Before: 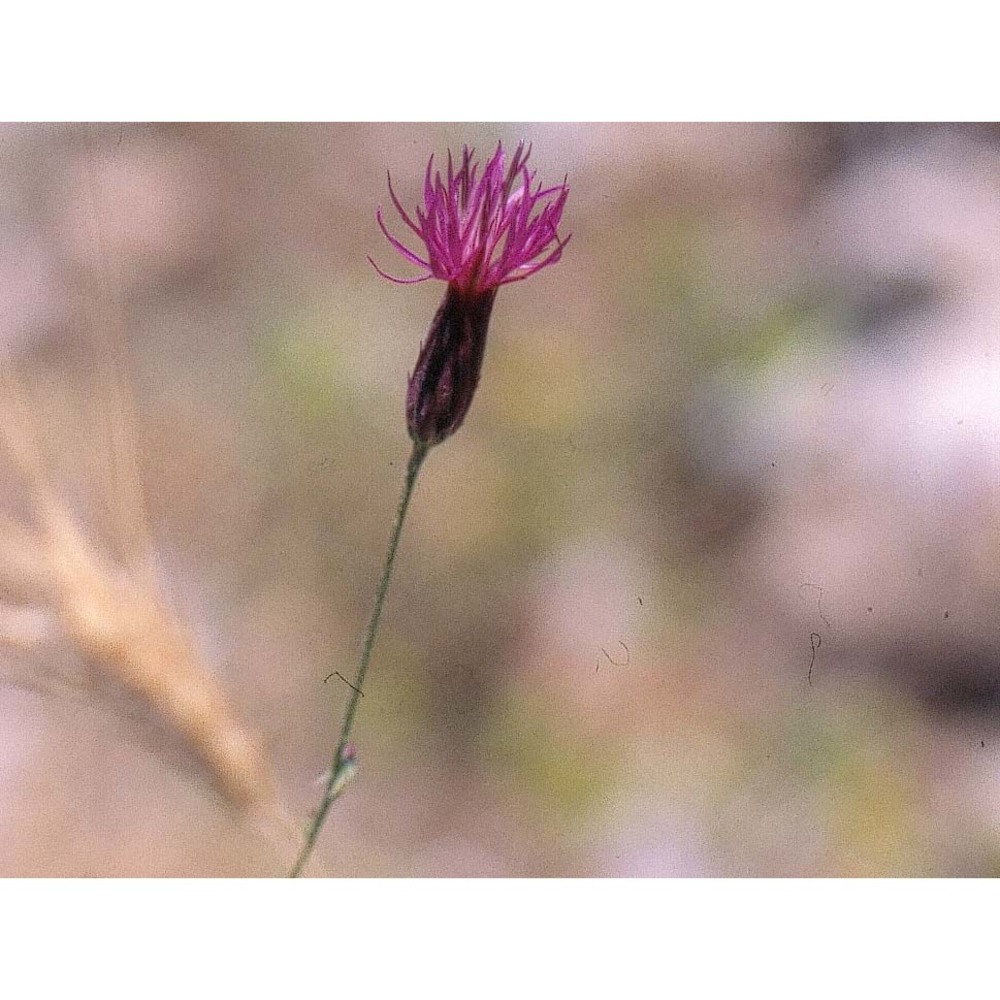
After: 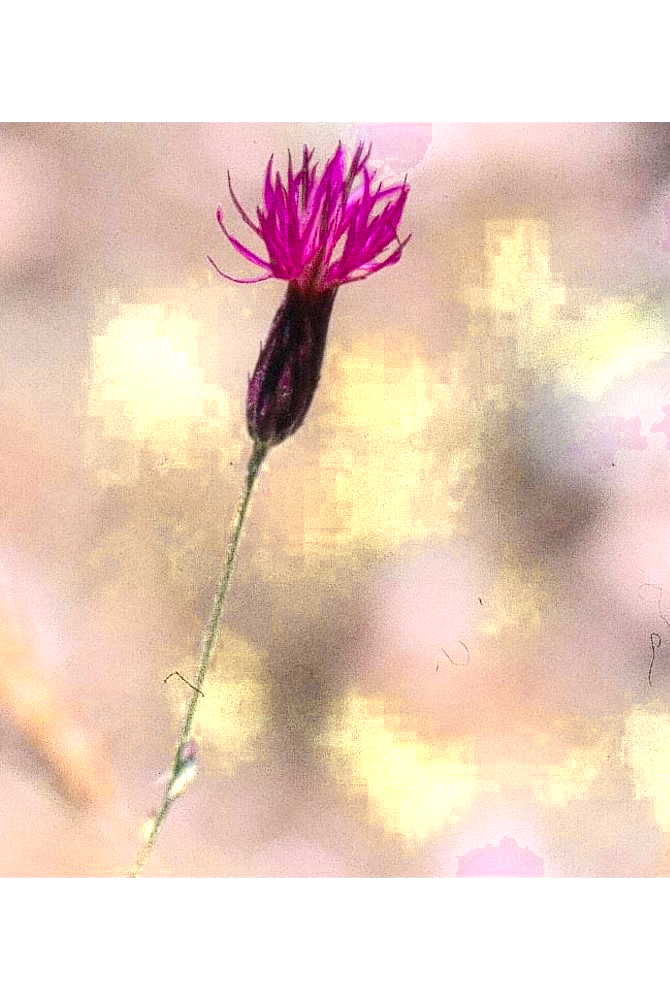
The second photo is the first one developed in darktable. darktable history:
contrast brightness saturation: contrast 0.216
crop and rotate: left 16.035%, right 16.877%
color zones: curves: ch0 [(0, 0.485) (0.178, 0.476) (0.261, 0.623) (0.411, 0.403) (0.708, 0.603) (0.934, 0.412)]; ch1 [(0.003, 0.485) (0.149, 0.496) (0.229, 0.584) (0.326, 0.551) (0.484, 0.262) (0.757, 0.643)], mix 101.73%
exposure: black level correction 0, exposure 0.949 EV, compensate highlight preservation false
